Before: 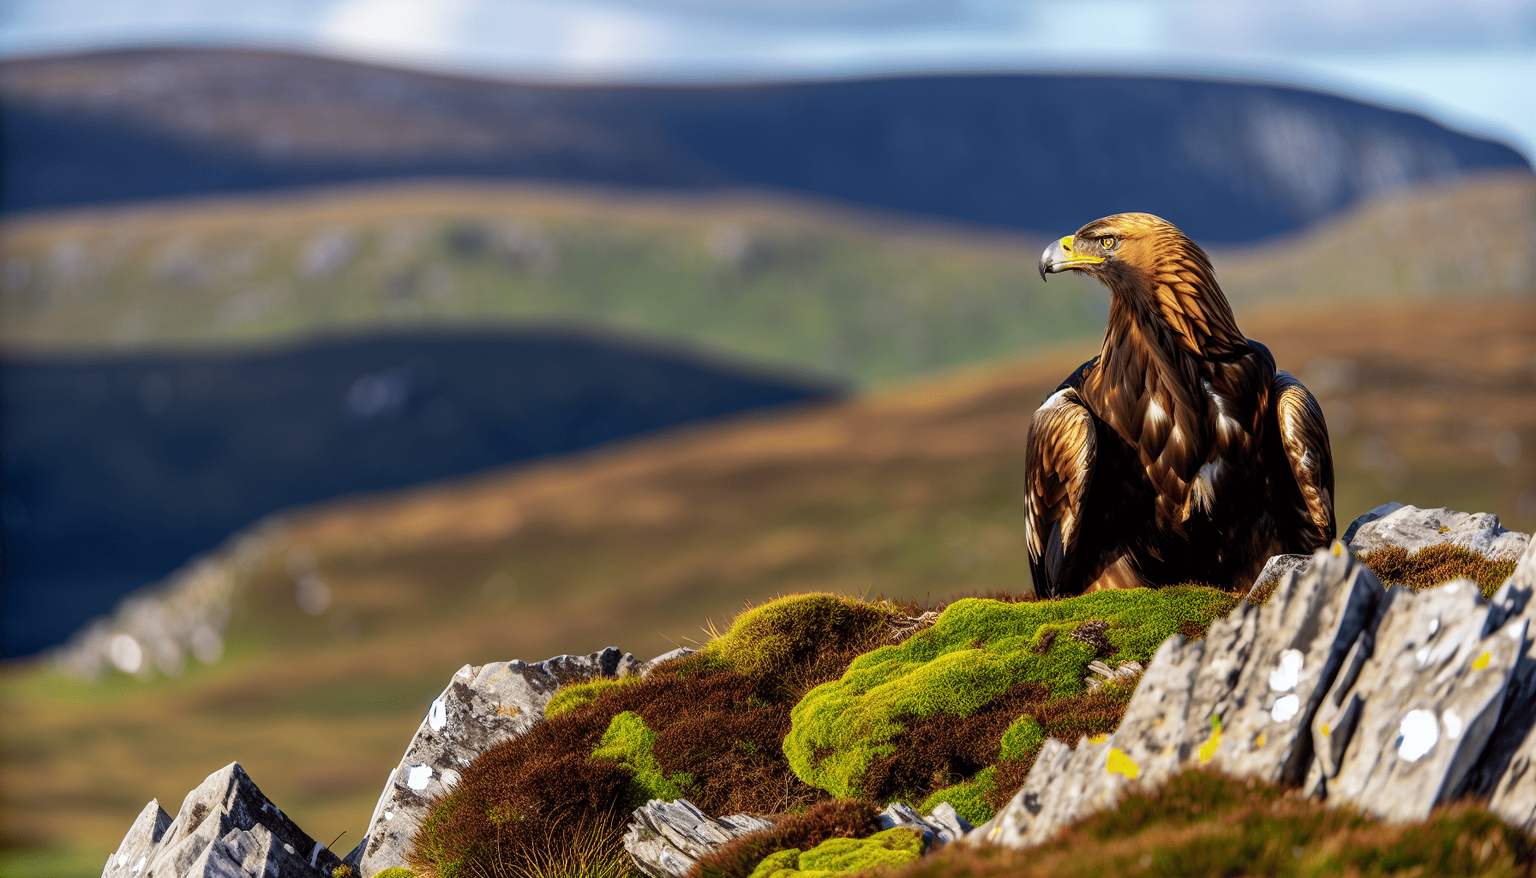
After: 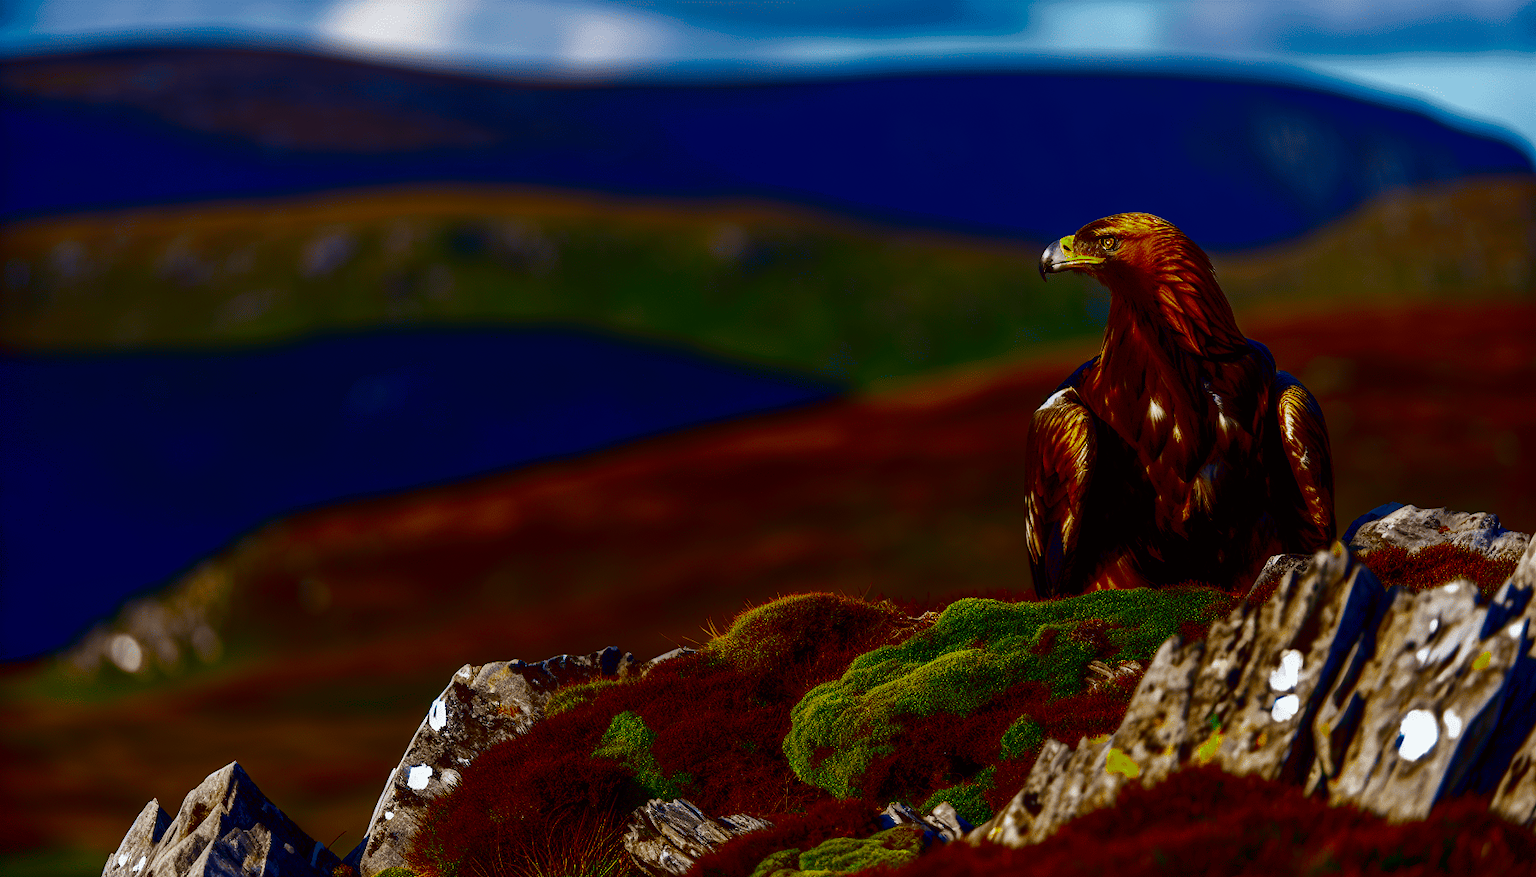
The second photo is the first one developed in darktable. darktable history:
contrast brightness saturation: brightness -0.999, saturation 0.997
